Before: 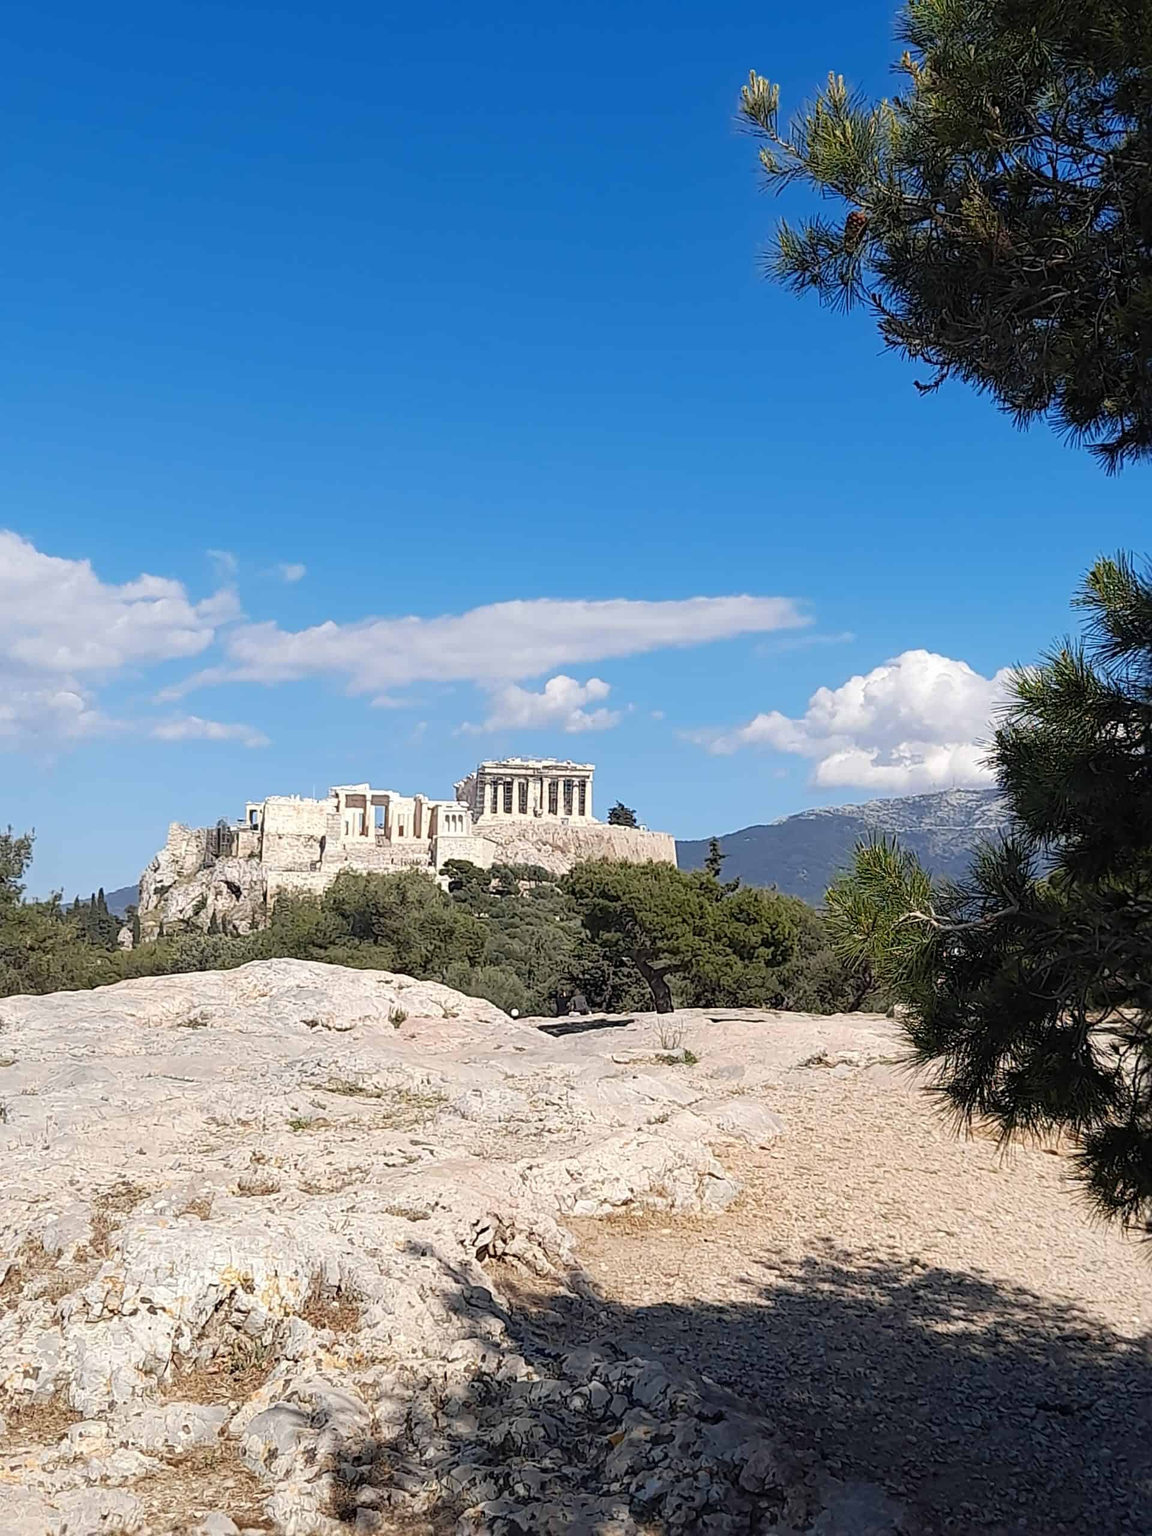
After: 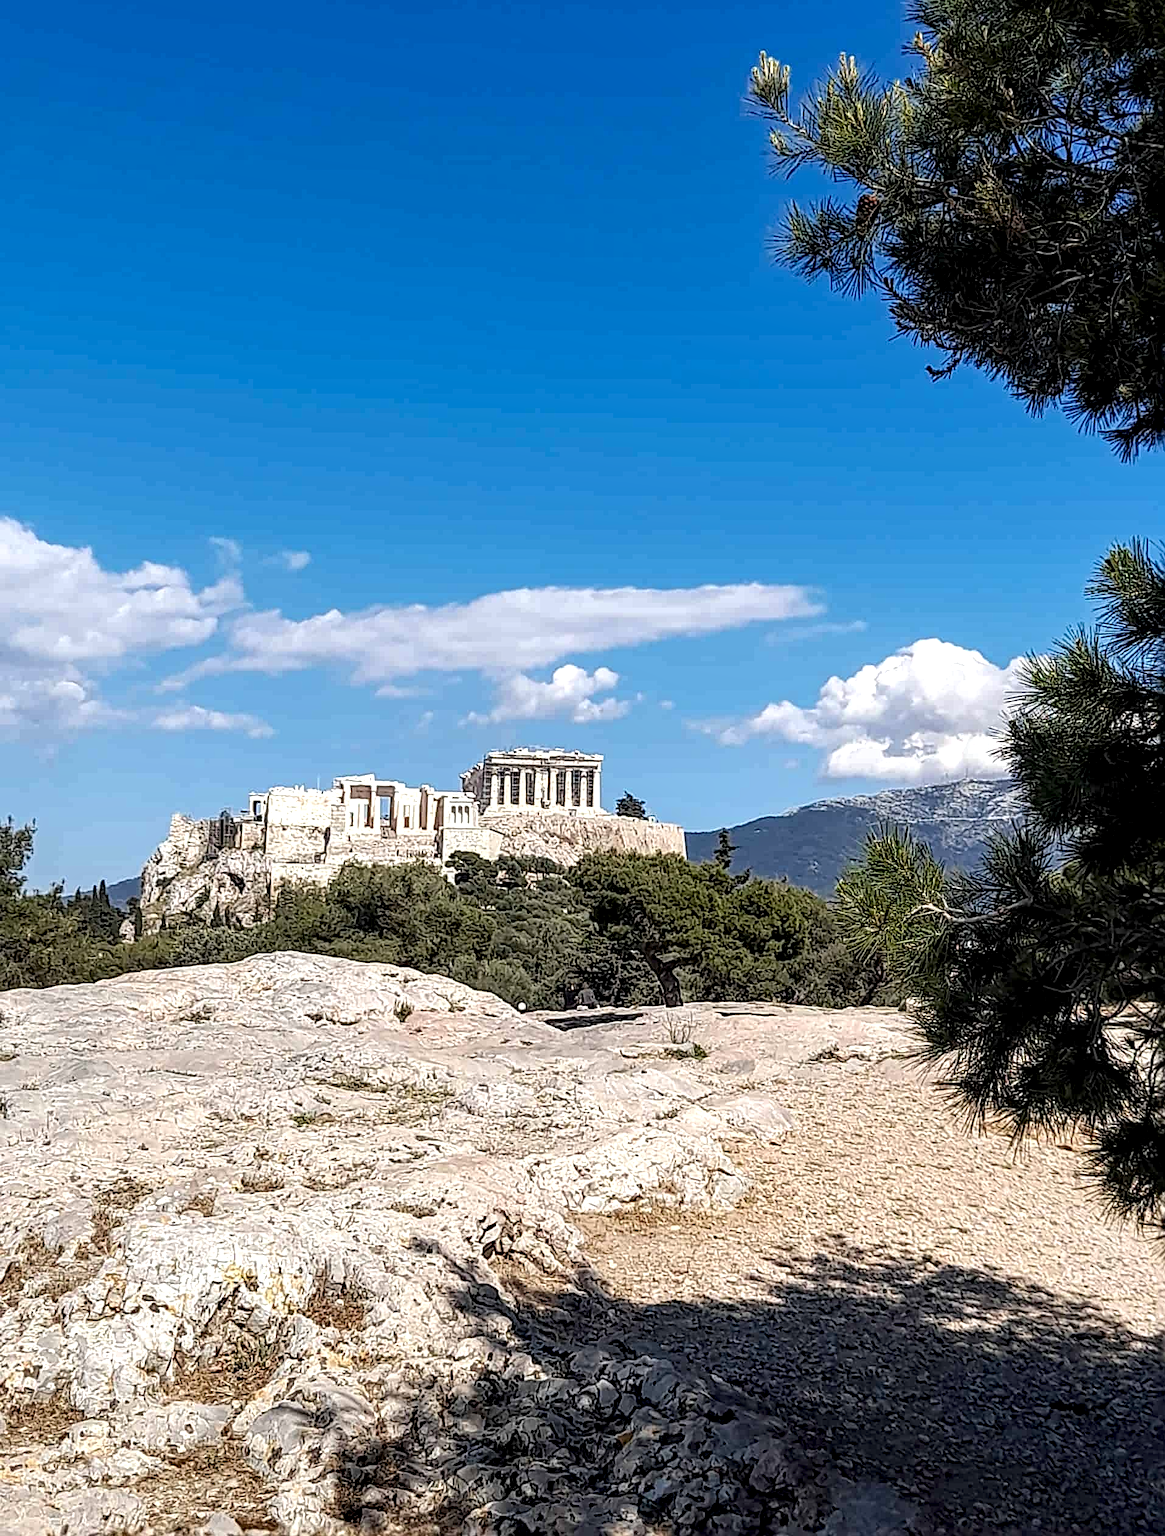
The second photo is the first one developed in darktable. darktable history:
local contrast: highlights 64%, shadows 54%, detail 169%, midtone range 0.51
haze removal: compatibility mode true, adaptive false
crop: top 1.305%, right 0.11%
sharpen: radius 1.276, amount 0.293, threshold 0.149
